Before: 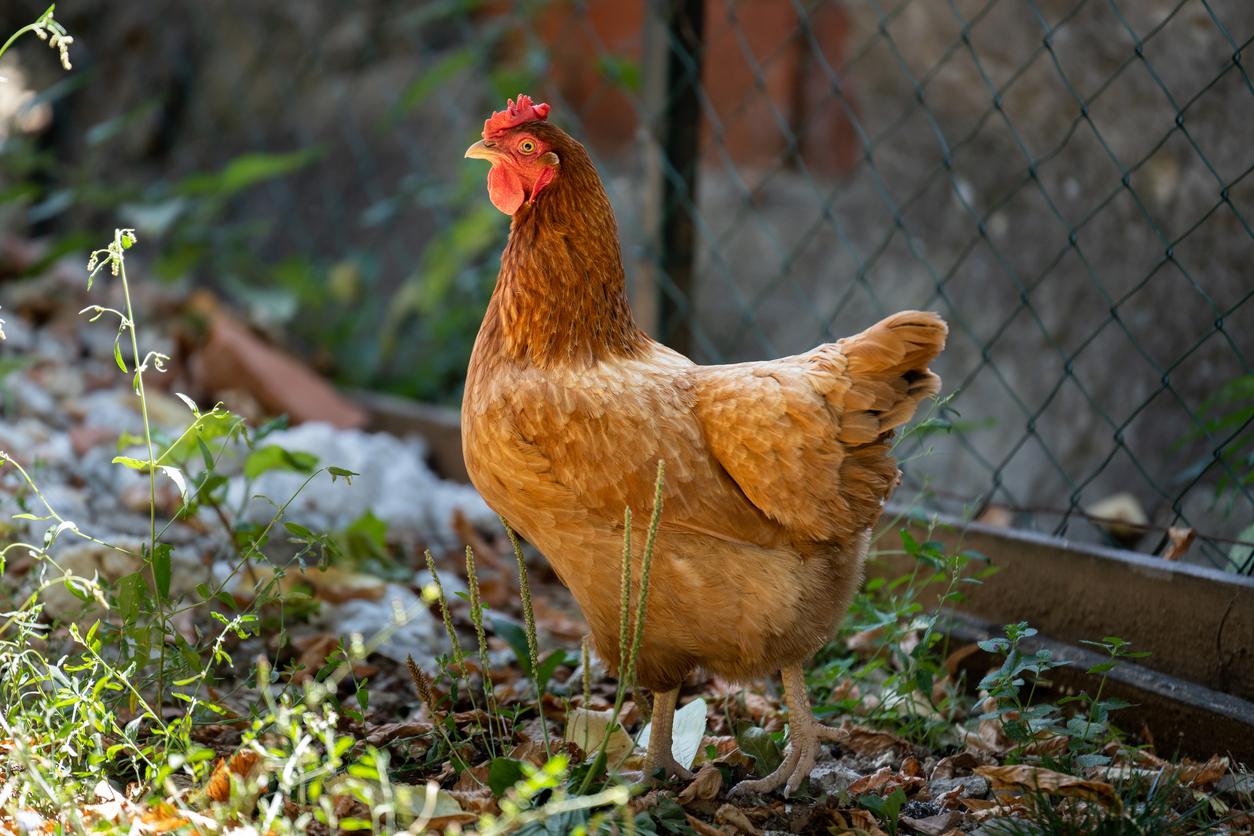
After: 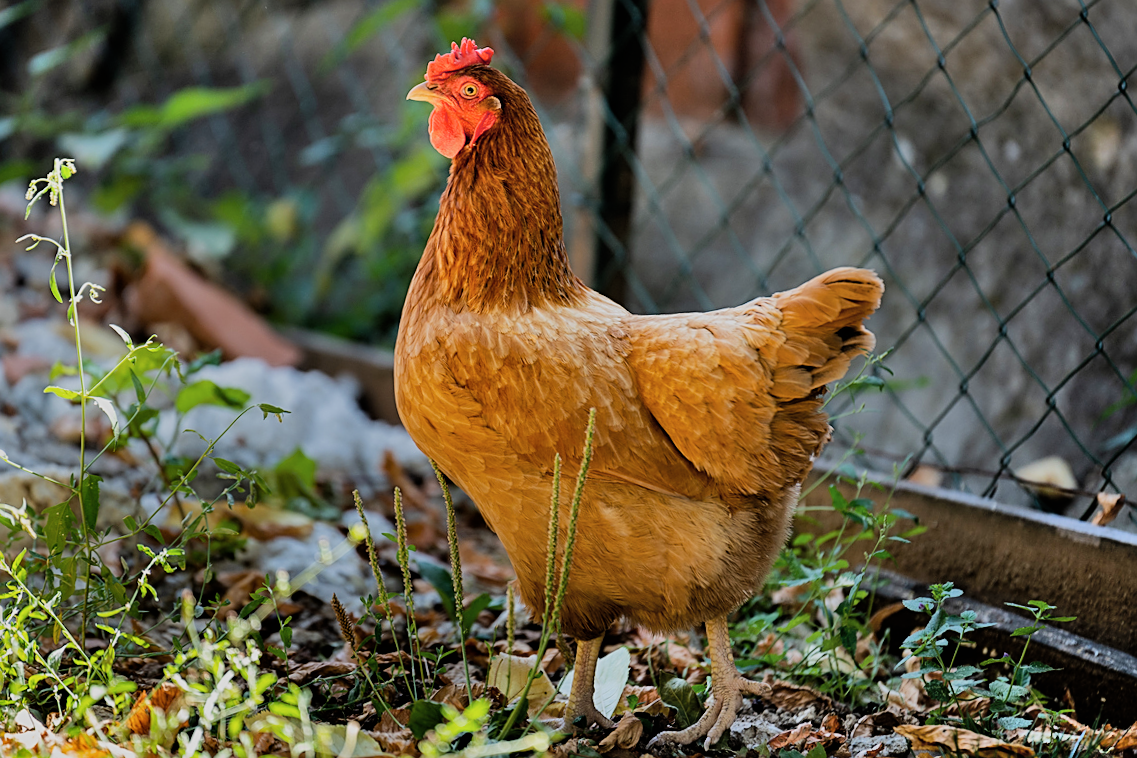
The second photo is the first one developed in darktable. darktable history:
shadows and highlights: shadows 60, highlights -60.23, soften with gaussian
sharpen: amount 0.575
color zones: curves: ch0 [(0, 0.5) (0.143, 0.5) (0.286, 0.5) (0.429, 0.5) (0.571, 0.5) (0.714, 0.476) (0.857, 0.5) (1, 0.5)]; ch2 [(0, 0.5) (0.143, 0.5) (0.286, 0.5) (0.429, 0.5) (0.571, 0.5) (0.714, 0.487) (0.857, 0.5) (1, 0.5)]
contrast brightness saturation: saturation -0.05
color balance: contrast 6.48%, output saturation 113.3%
crop and rotate: angle -1.96°, left 3.097%, top 4.154%, right 1.586%, bottom 0.529%
filmic rgb: black relative exposure -7.65 EV, white relative exposure 4.56 EV, hardness 3.61
